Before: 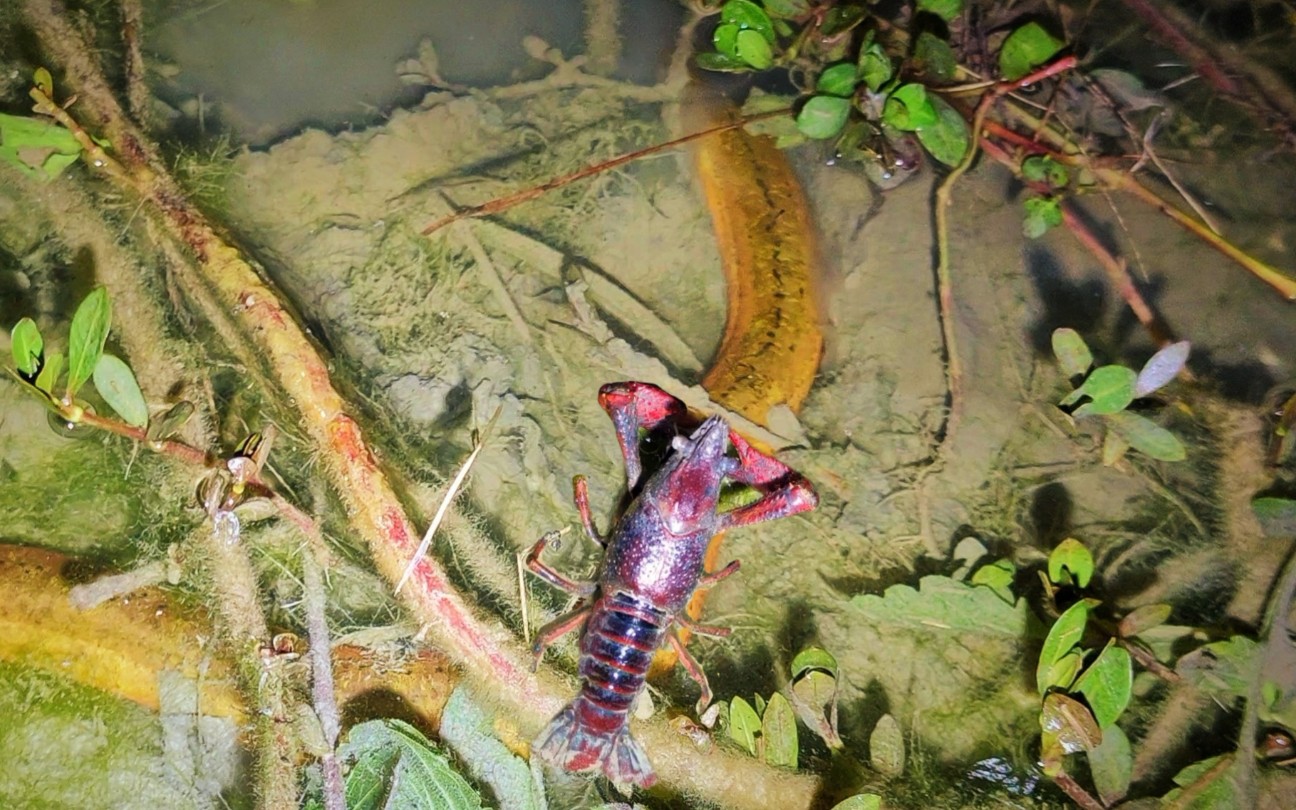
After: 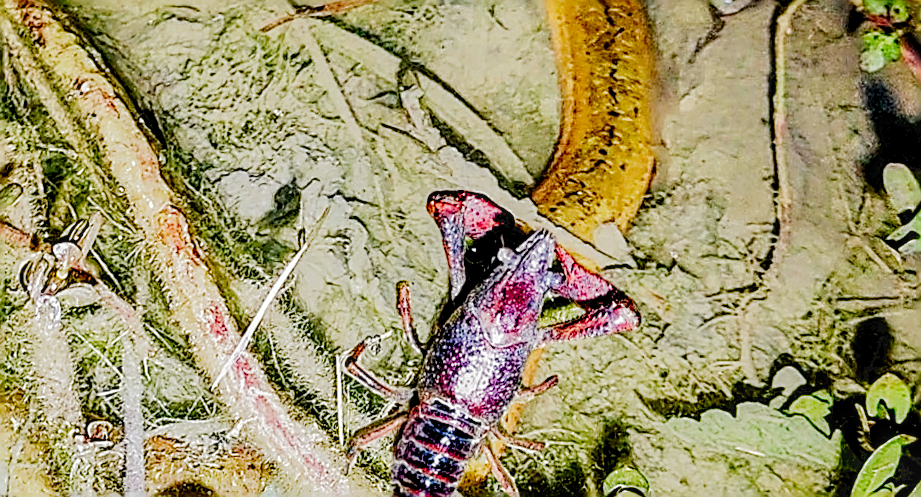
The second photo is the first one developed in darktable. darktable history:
tone curve: curves: ch0 [(0, 0) (0.003, 0.096) (0.011, 0.096) (0.025, 0.098) (0.044, 0.099) (0.069, 0.106) (0.1, 0.128) (0.136, 0.153) (0.177, 0.186) (0.224, 0.218) (0.277, 0.265) (0.335, 0.316) (0.399, 0.374) (0.468, 0.445) (0.543, 0.526) (0.623, 0.605) (0.709, 0.681) (0.801, 0.758) (0.898, 0.819) (1, 1)], color space Lab, independent channels, preserve colors none
exposure: black level correction 0, exposure 0.703 EV, compensate highlight preservation false
sharpen: amount 1.99
contrast brightness saturation: saturation 0.098
crop and rotate: angle -3.45°, left 9.887%, top 20.996%, right 12.336%, bottom 11.768%
filmic rgb: black relative exposure -2.89 EV, white relative exposure 4.56 EV, hardness 1.71, contrast 1.253, preserve chrominance no, color science v4 (2020), contrast in shadows soft
local contrast: highlights 79%, shadows 56%, detail 173%, midtone range 0.435
